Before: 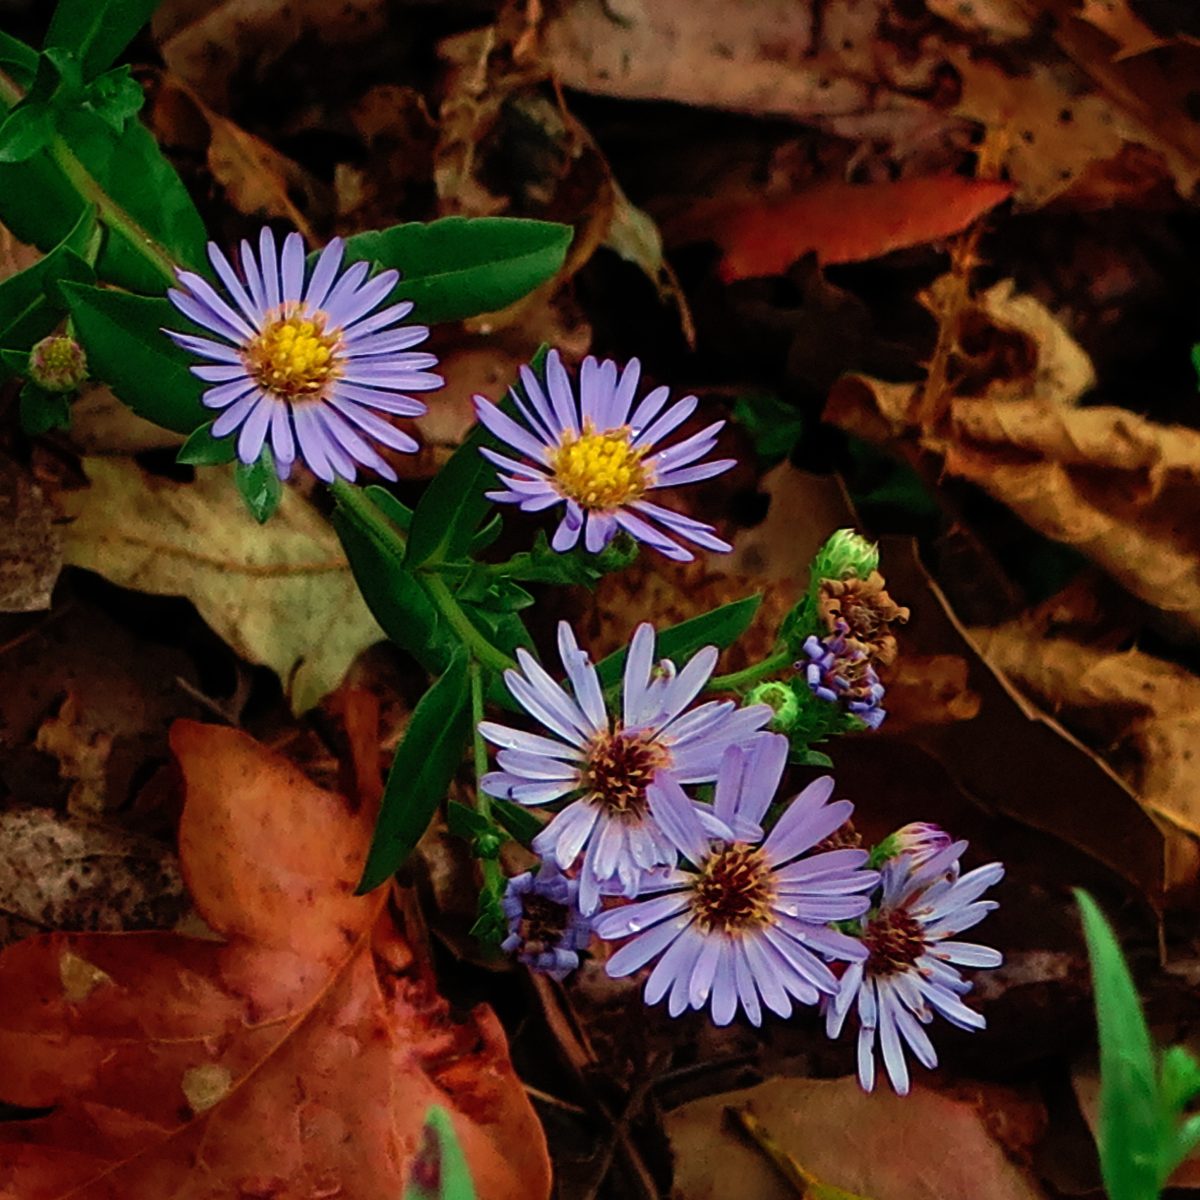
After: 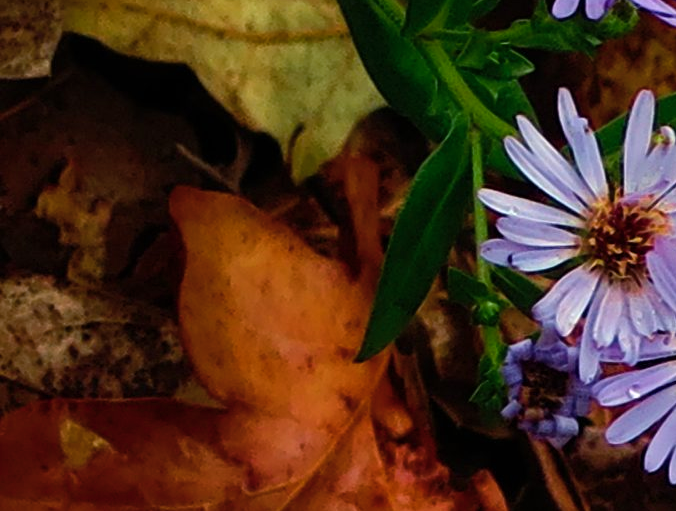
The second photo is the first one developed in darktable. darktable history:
crop: top 44.483%, right 43.593%, bottom 12.892%
color contrast: green-magenta contrast 0.84, blue-yellow contrast 0.86
color balance rgb: perceptual saturation grading › global saturation 25%, global vibrance 20%
